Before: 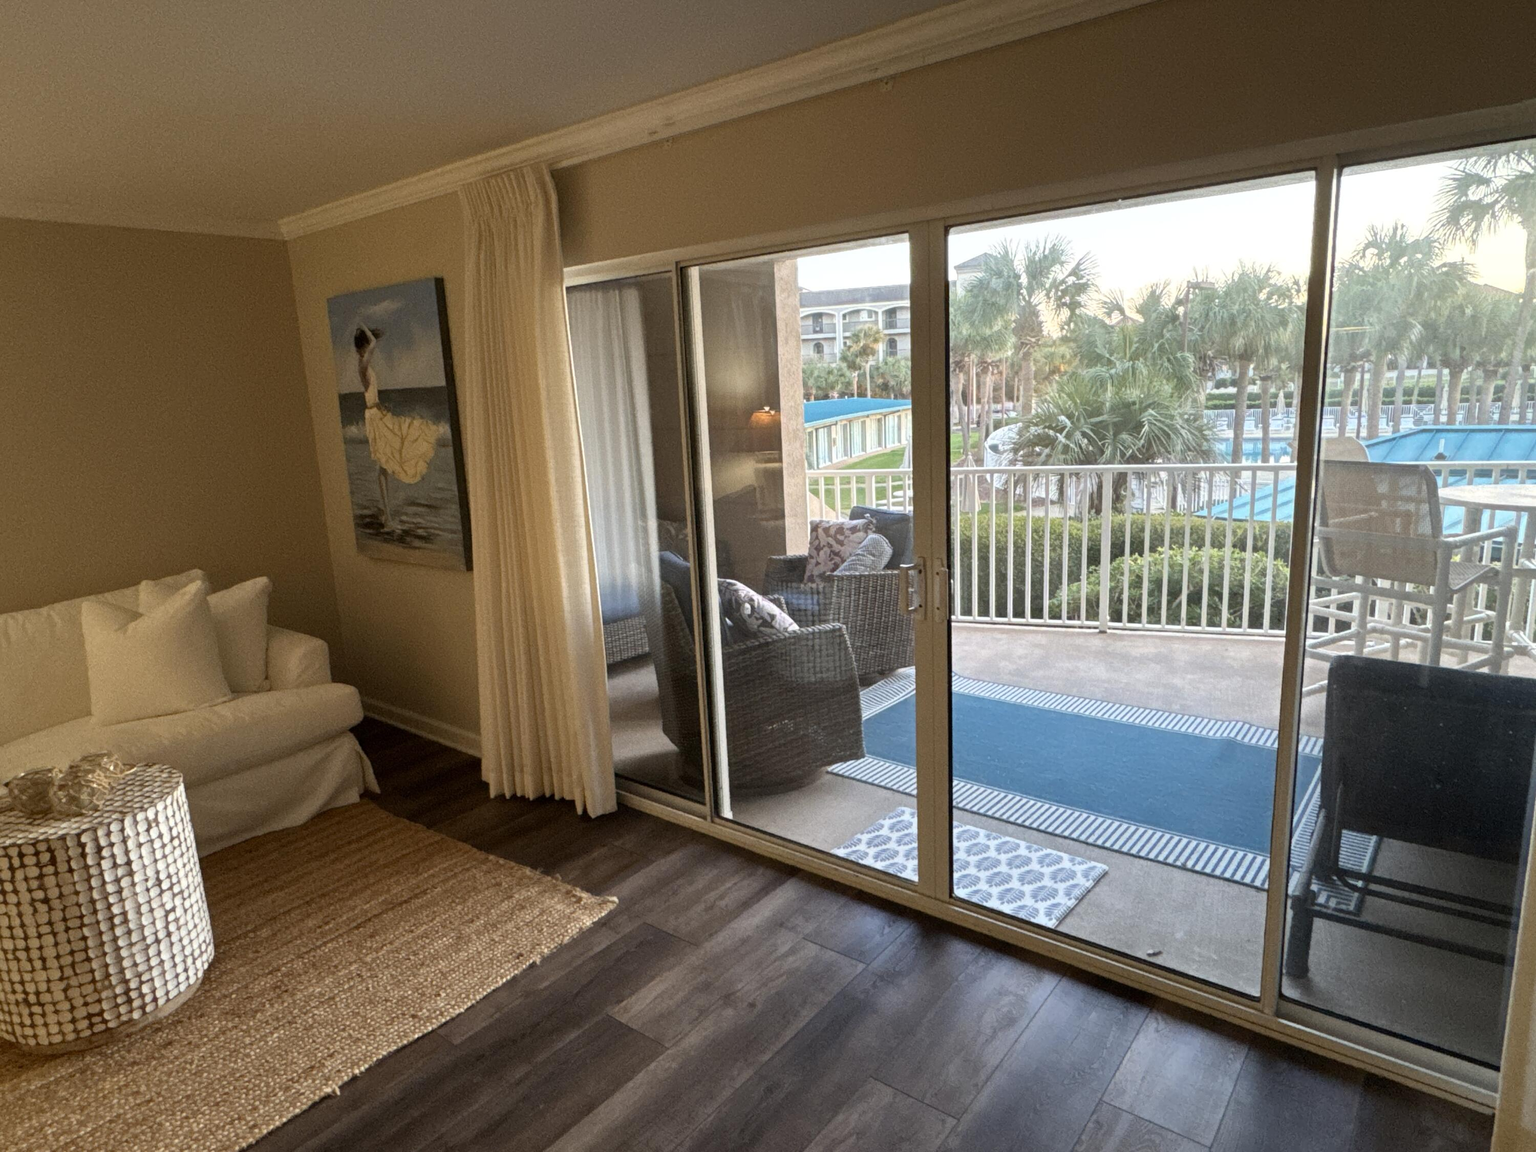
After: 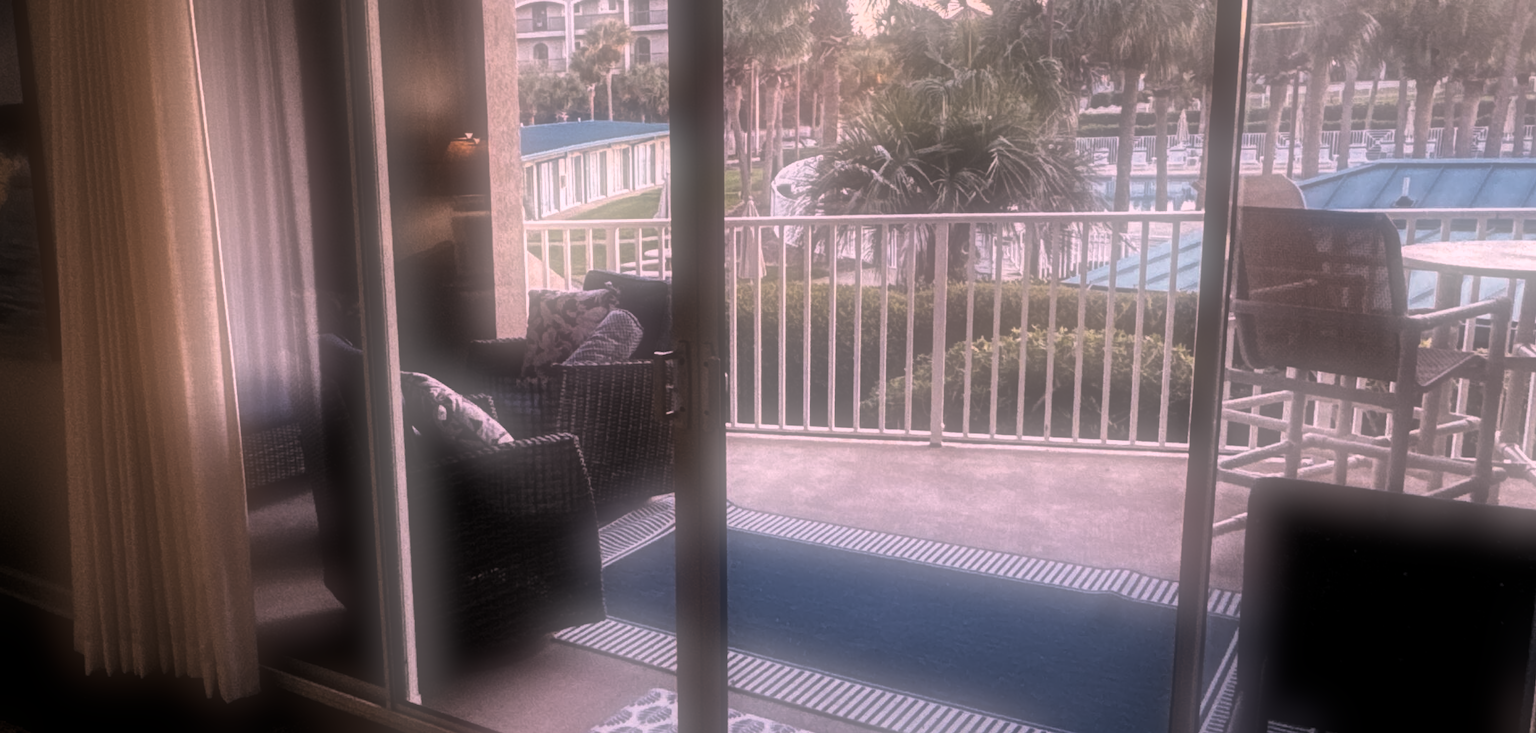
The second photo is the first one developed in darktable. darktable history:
color balance rgb: shadows lift › hue 87.51°, highlights gain › chroma 1.62%, highlights gain › hue 55.1°, global offset › chroma 0.06%, global offset › hue 253.66°, linear chroma grading › global chroma 0.5%
levels: mode automatic, black 8.58%, gray 59.42%, levels [0, 0.445, 1]
white balance: red 1.188, blue 1.11
soften: on, module defaults
crop and rotate: left 27.938%, top 27.046%, bottom 27.046%
